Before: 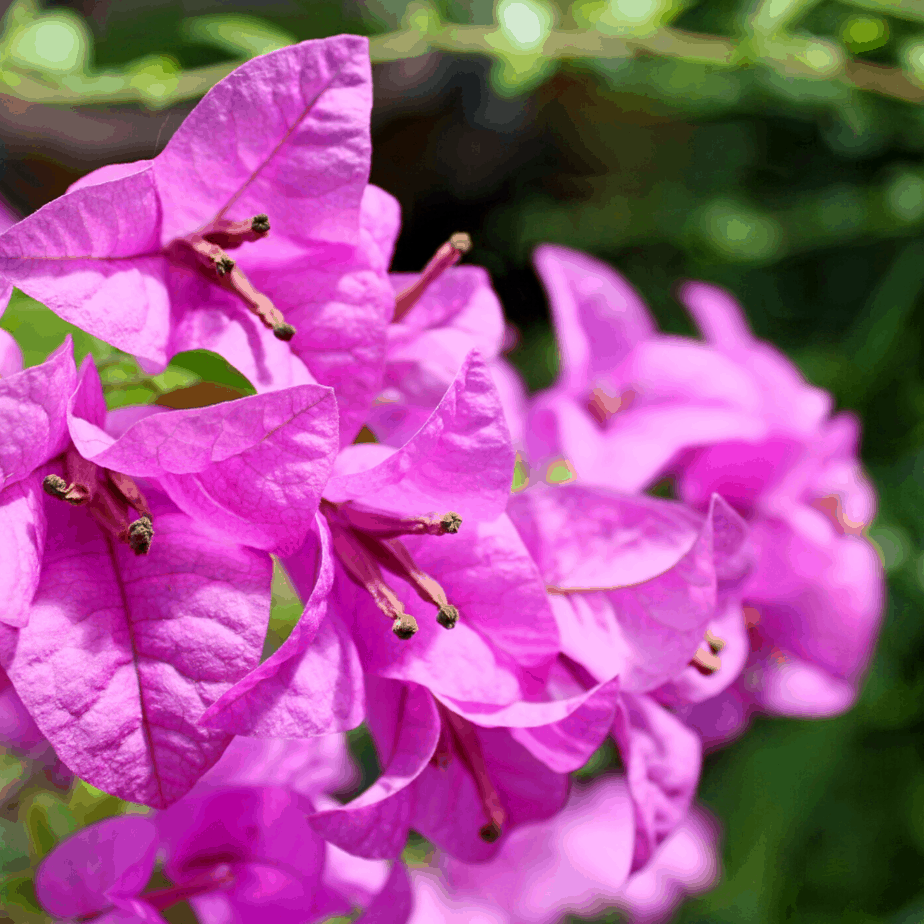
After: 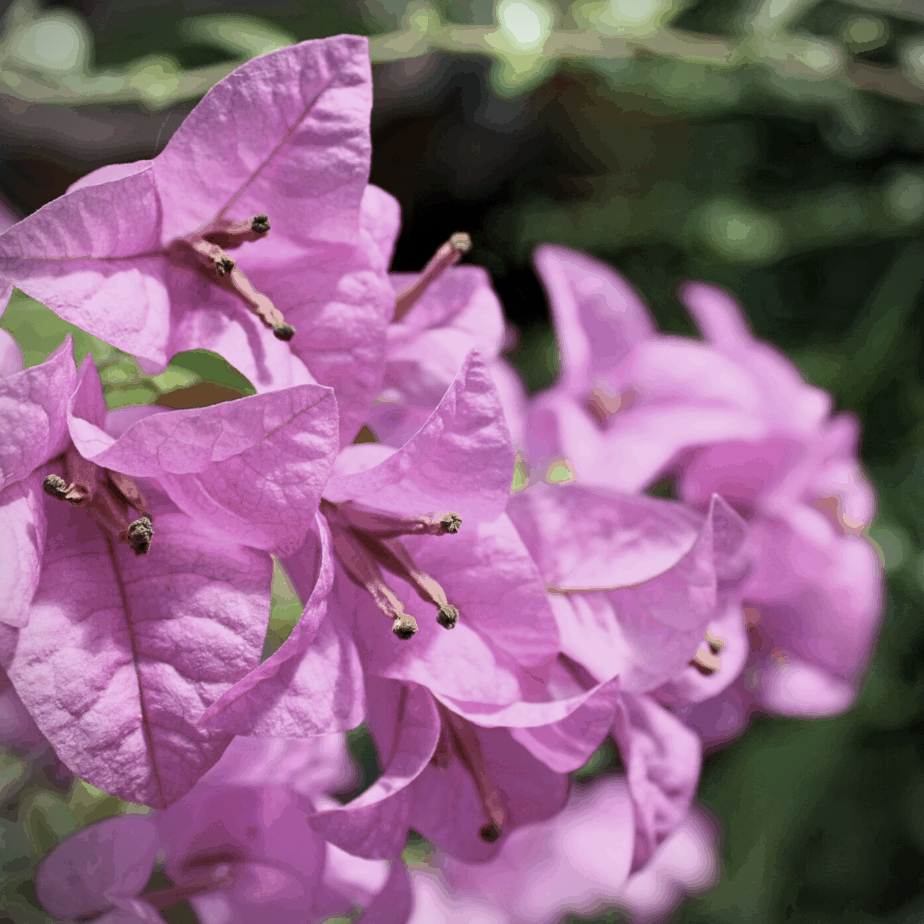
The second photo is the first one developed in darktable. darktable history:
color correction: saturation 0.57
vignetting: fall-off start 91.19%
tone equalizer: on, module defaults
